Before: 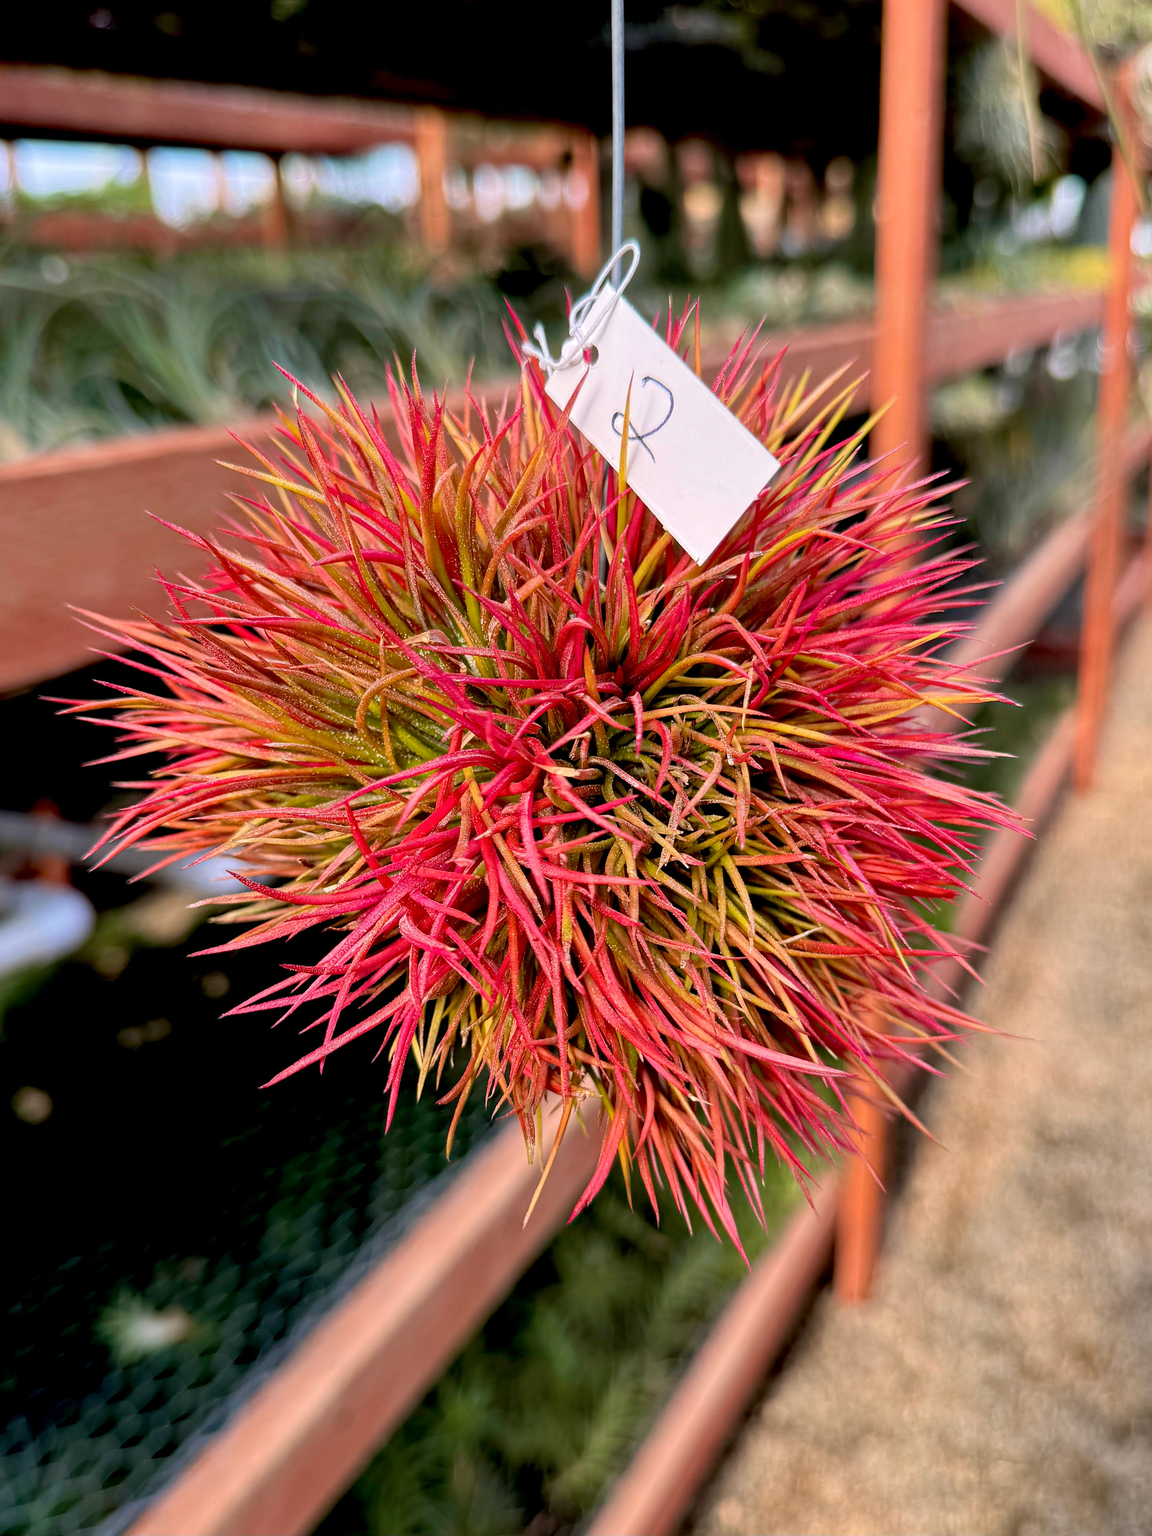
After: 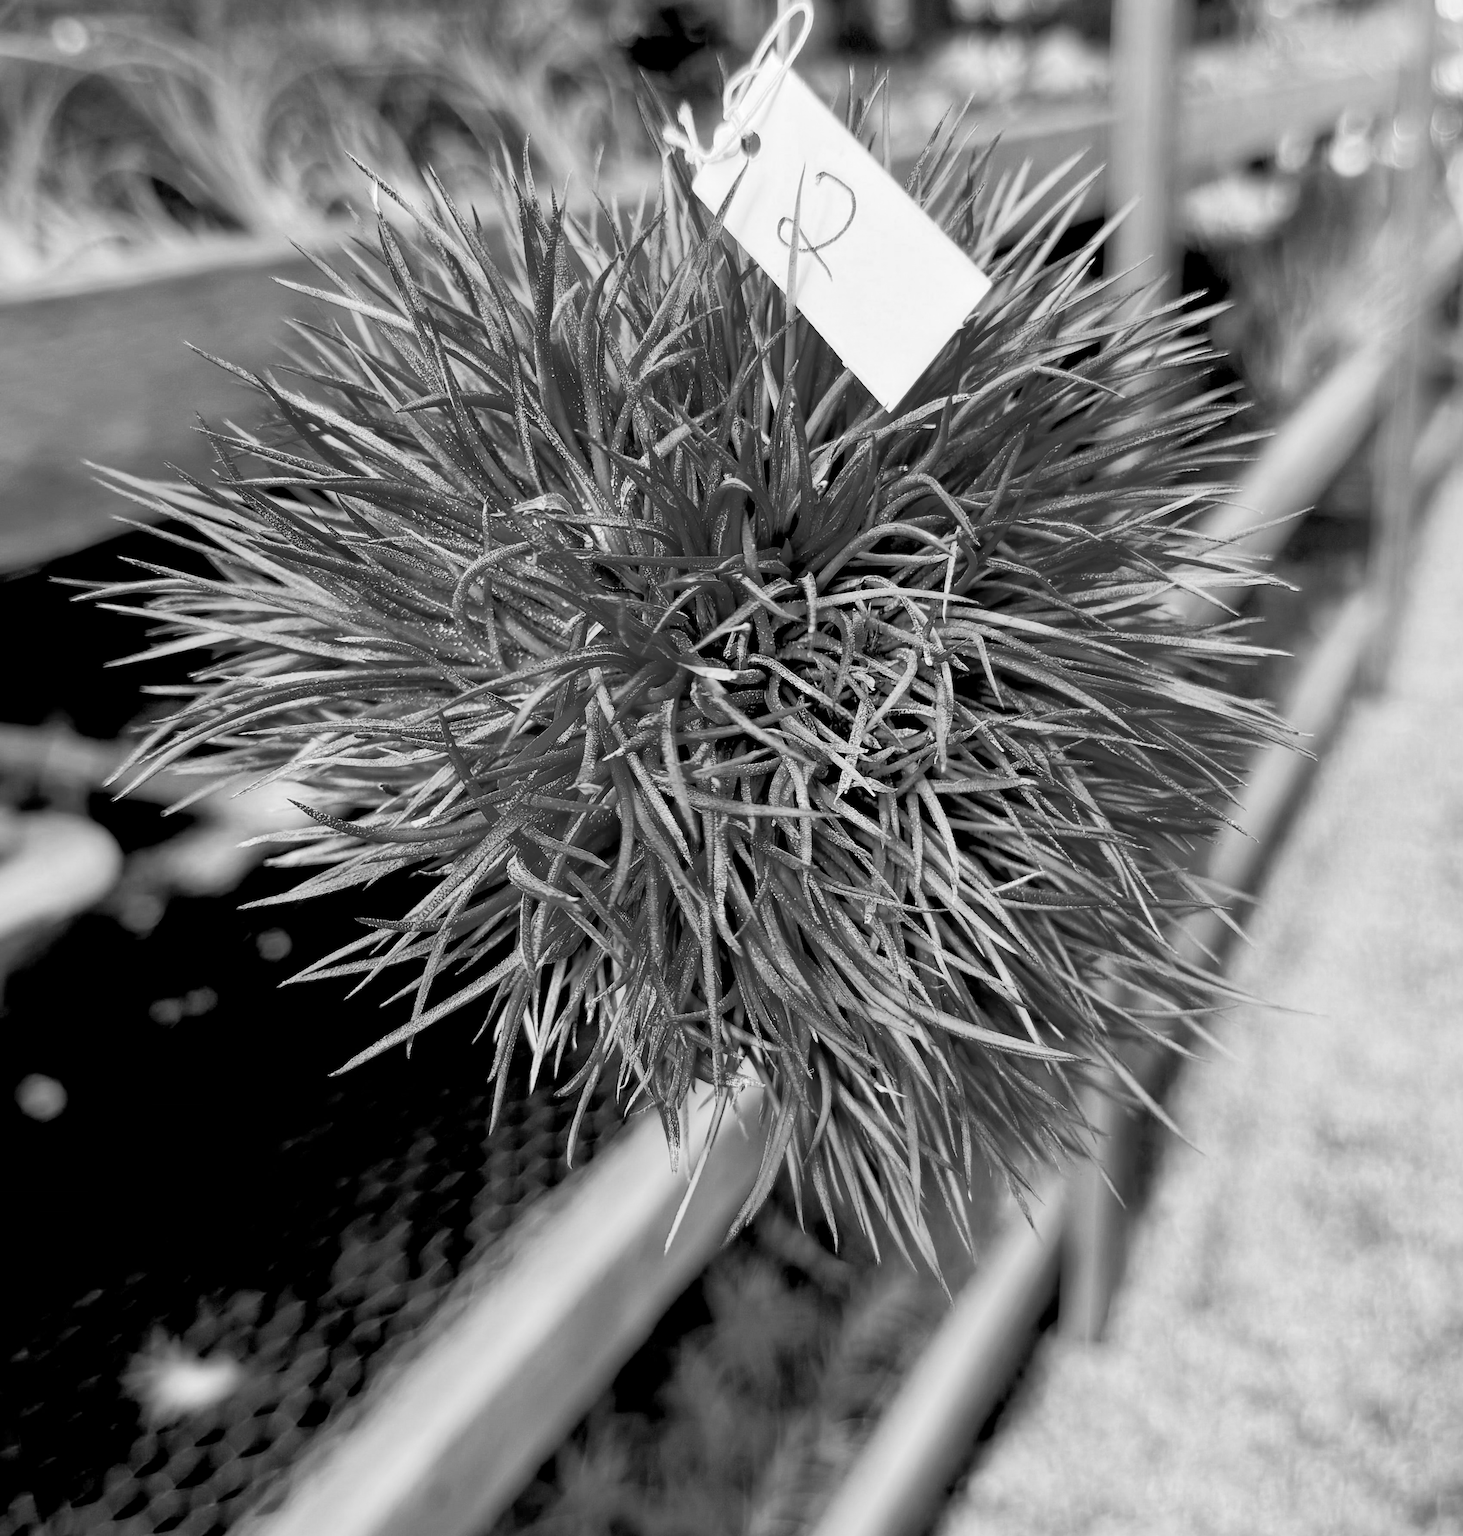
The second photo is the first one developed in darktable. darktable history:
filmic rgb: black relative exposure -16 EV, white relative exposure 4.97 EV, hardness 6.25
rotate and perspective: automatic cropping original format, crop left 0, crop top 0
local contrast: mode bilateral grid, contrast 20, coarseness 50, detail 132%, midtone range 0.2
exposure: exposure 0.7 EV, compensate highlight preservation false
crop and rotate: top 15.774%, bottom 5.506%
color balance rgb: linear chroma grading › shadows -2.2%, linear chroma grading › highlights -15%, linear chroma grading › global chroma -10%, linear chroma grading › mid-tones -10%, perceptual saturation grading › global saturation 45%, perceptual saturation grading › highlights -50%, perceptual saturation grading › shadows 30%, perceptual brilliance grading › global brilliance 18%, global vibrance 45%
monochrome: a 0, b 0, size 0.5, highlights 0.57
